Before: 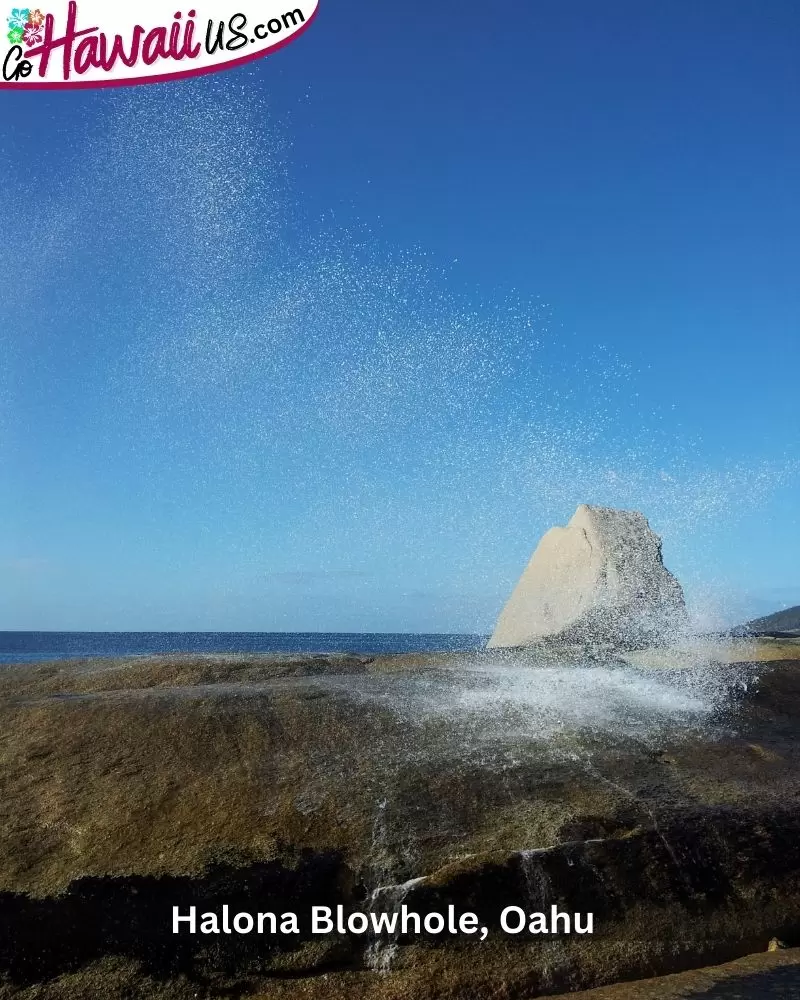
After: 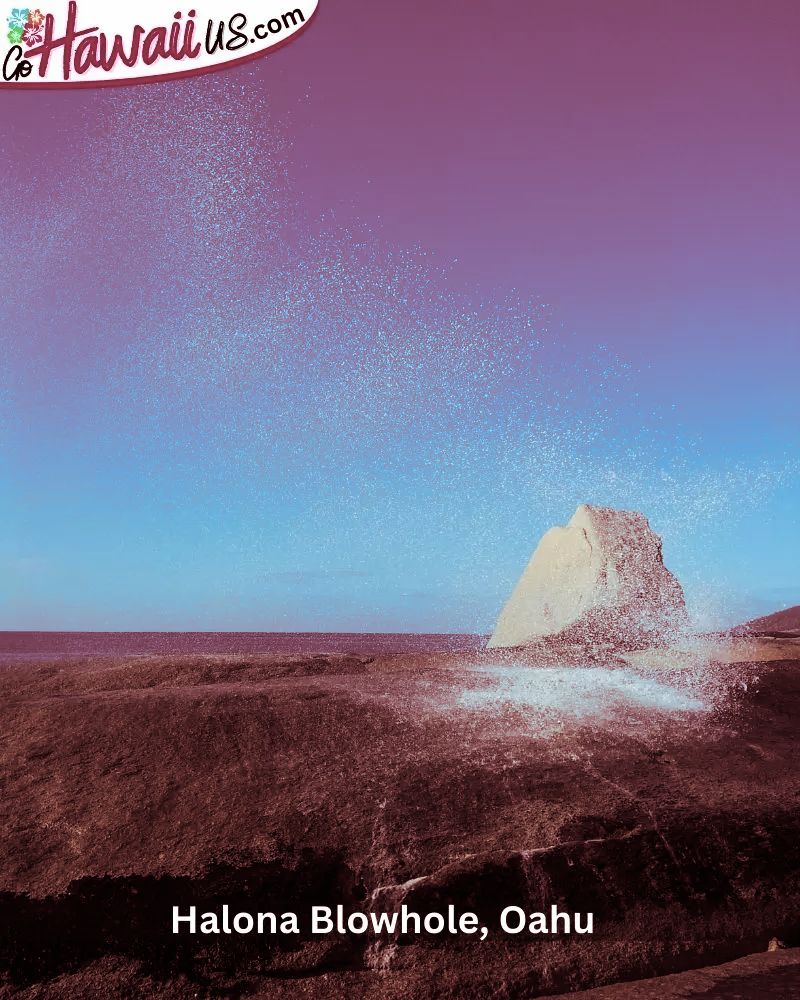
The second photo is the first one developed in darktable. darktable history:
tone equalizer: on, module defaults
split-toning: highlights › saturation 0, balance -61.83
contrast equalizer: y [[0.5, 0.5, 0.472, 0.5, 0.5, 0.5], [0.5 ×6], [0.5 ×6], [0 ×6], [0 ×6]]
